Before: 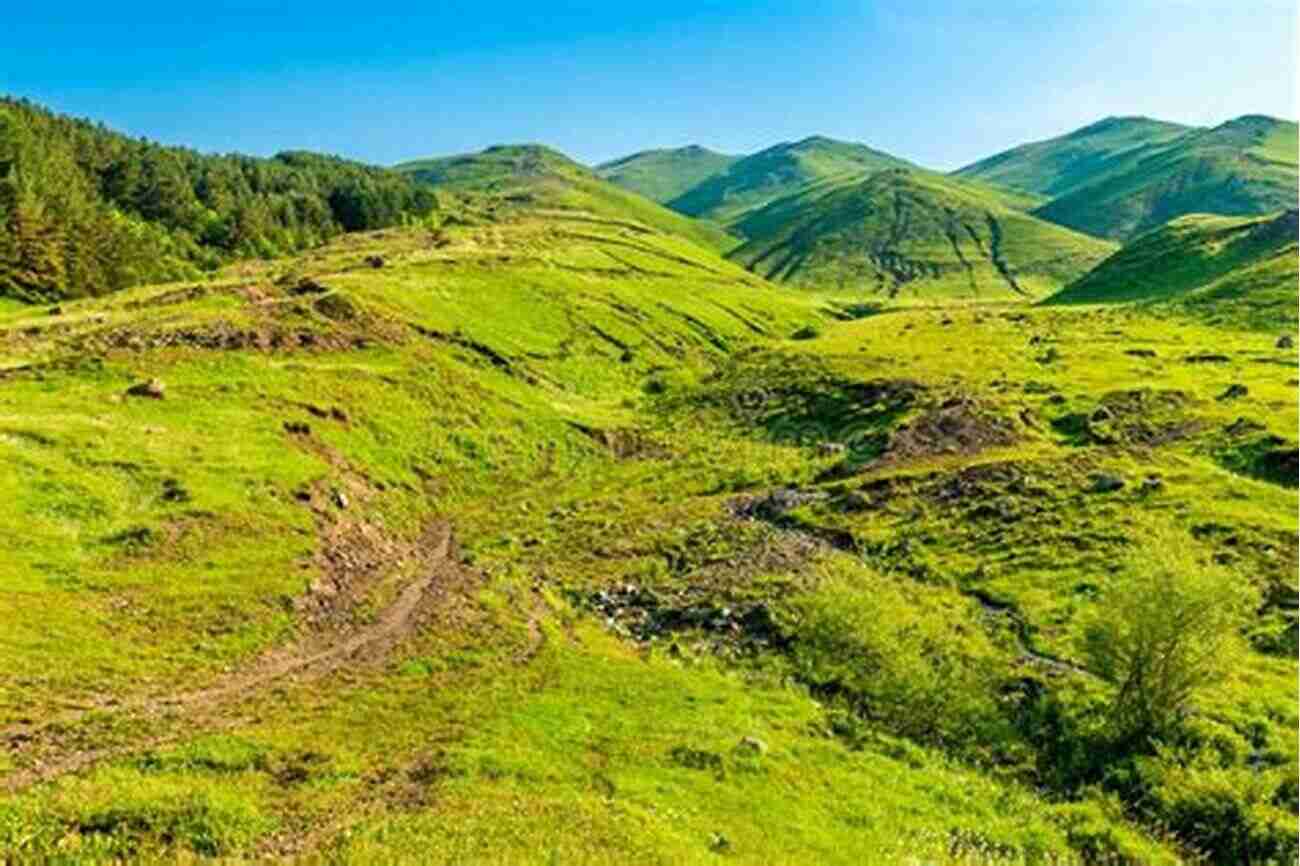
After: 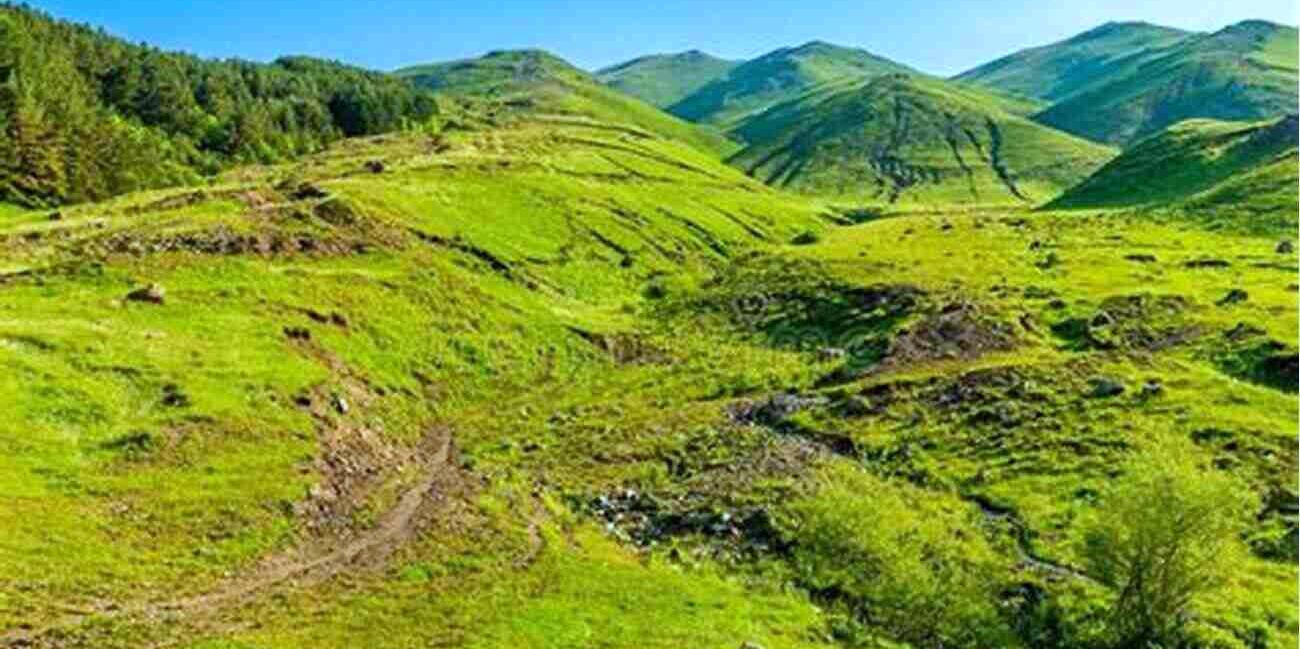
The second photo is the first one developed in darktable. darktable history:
white balance: red 0.924, blue 1.095
crop: top 11.038%, bottom 13.962%
